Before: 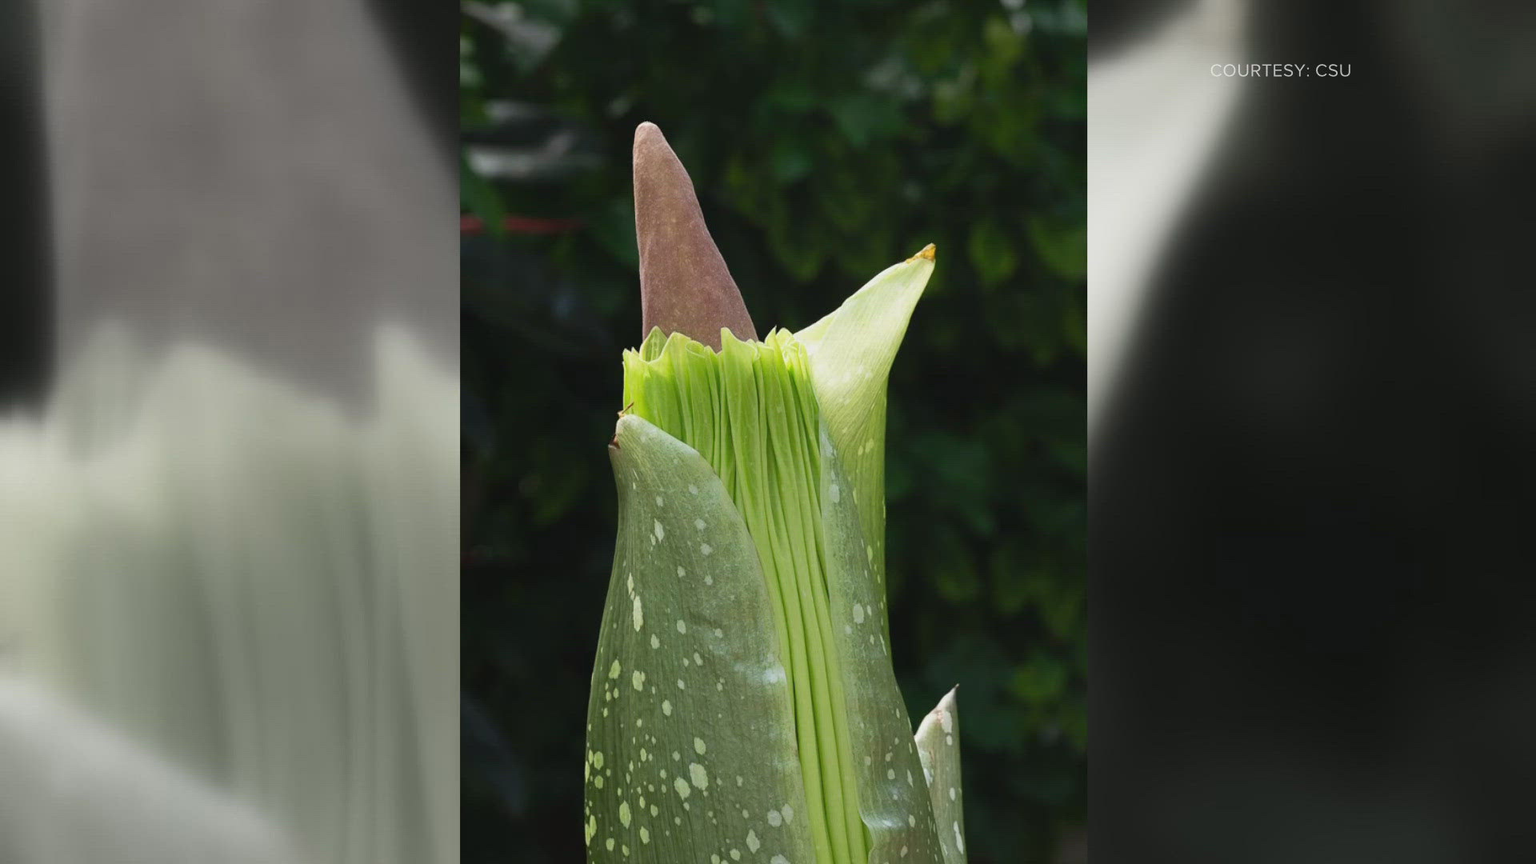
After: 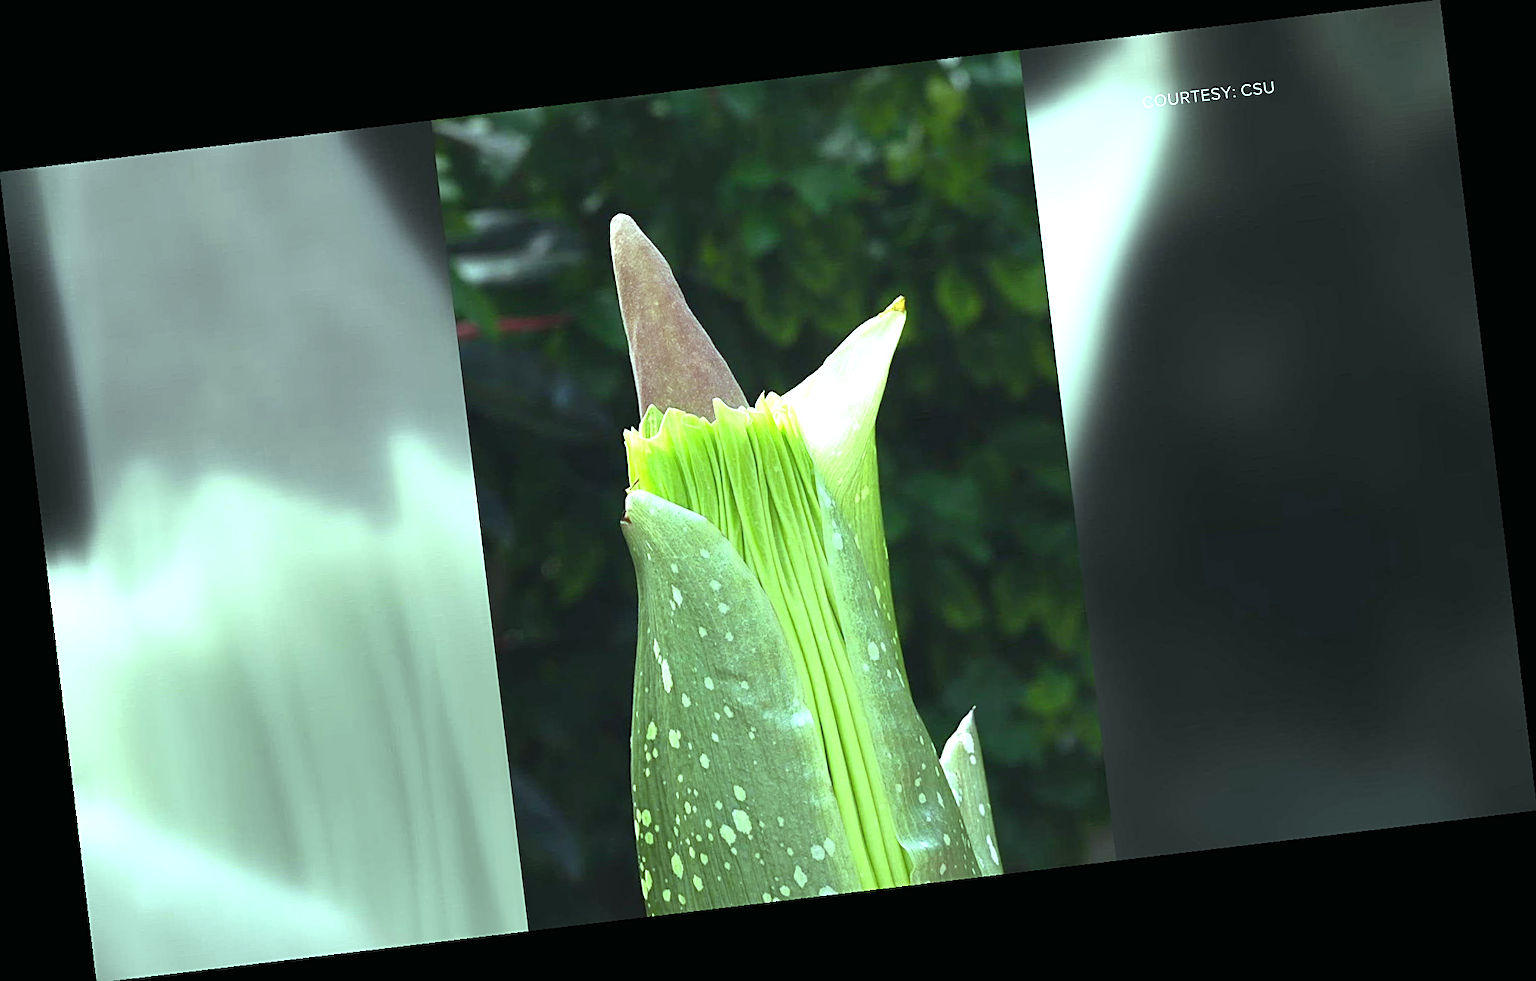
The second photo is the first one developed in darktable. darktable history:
exposure: exposure 1 EV, compensate highlight preservation false
color balance: mode lift, gamma, gain (sRGB), lift [0.997, 0.979, 1.021, 1.011], gamma [1, 1.084, 0.916, 0.998], gain [1, 0.87, 1.13, 1.101], contrast 4.55%, contrast fulcrum 38.24%, output saturation 104.09%
rotate and perspective: rotation -6.83°, automatic cropping off
sharpen: on, module defaults
